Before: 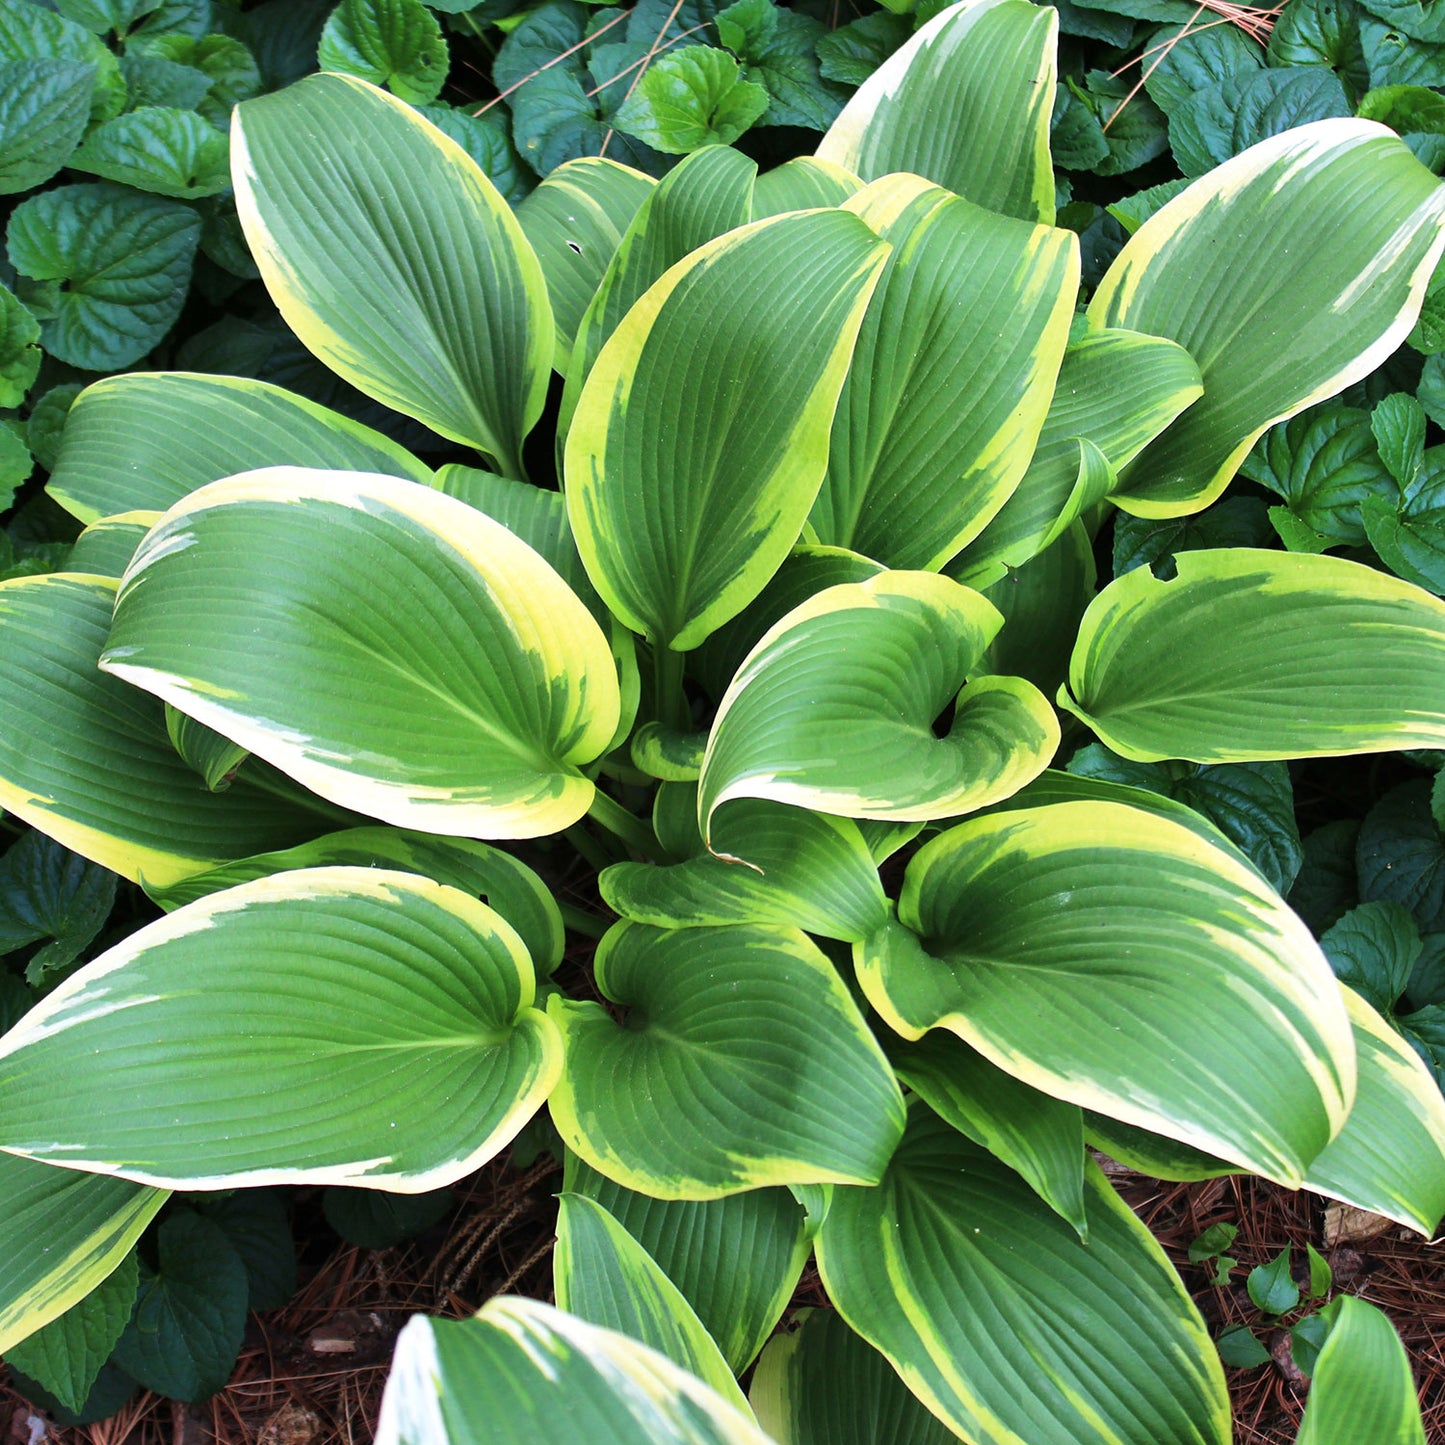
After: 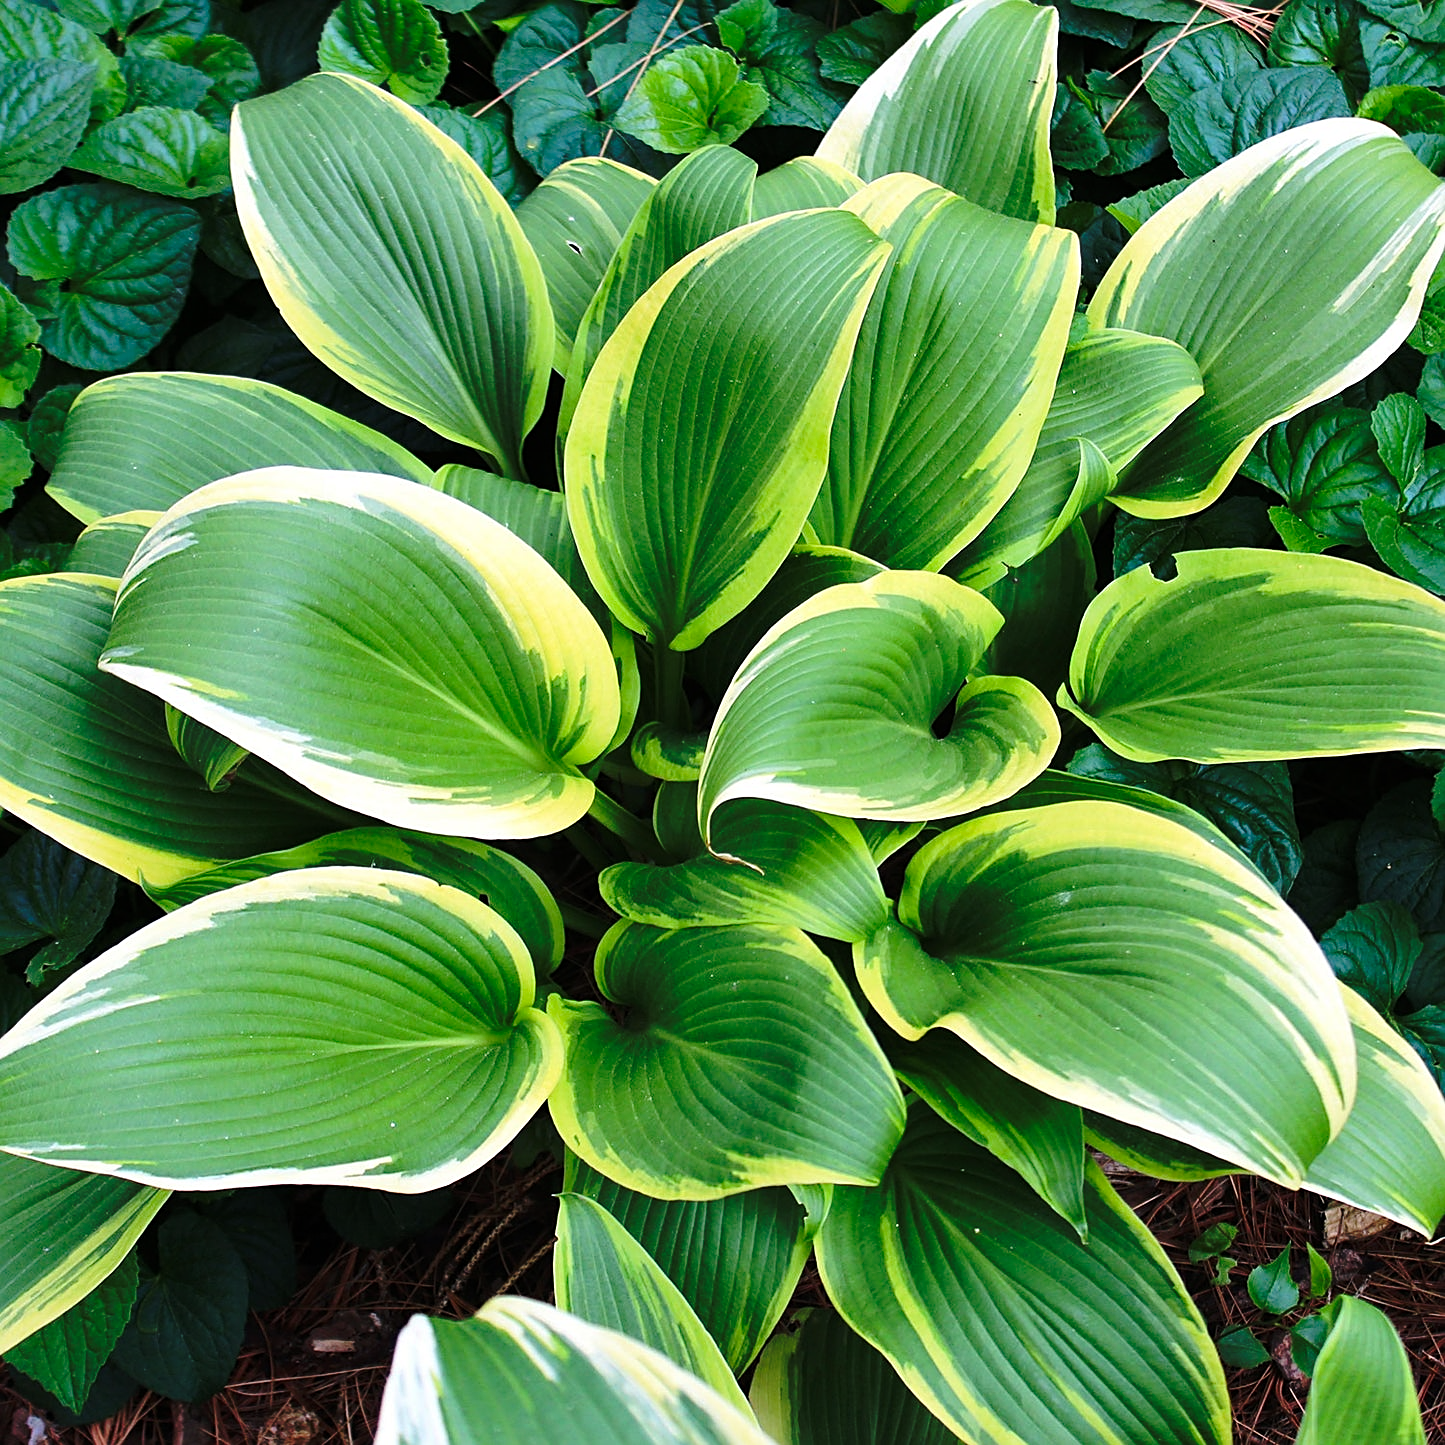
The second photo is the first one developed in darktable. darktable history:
sharpen: on, module defaults
base curve: curves: ch0 [(0, 0) (0.073, 0.04) (0.157, 0.139) (0.492, 0.492) (0.758, 0.758) (1, 1)], preserve colors none
